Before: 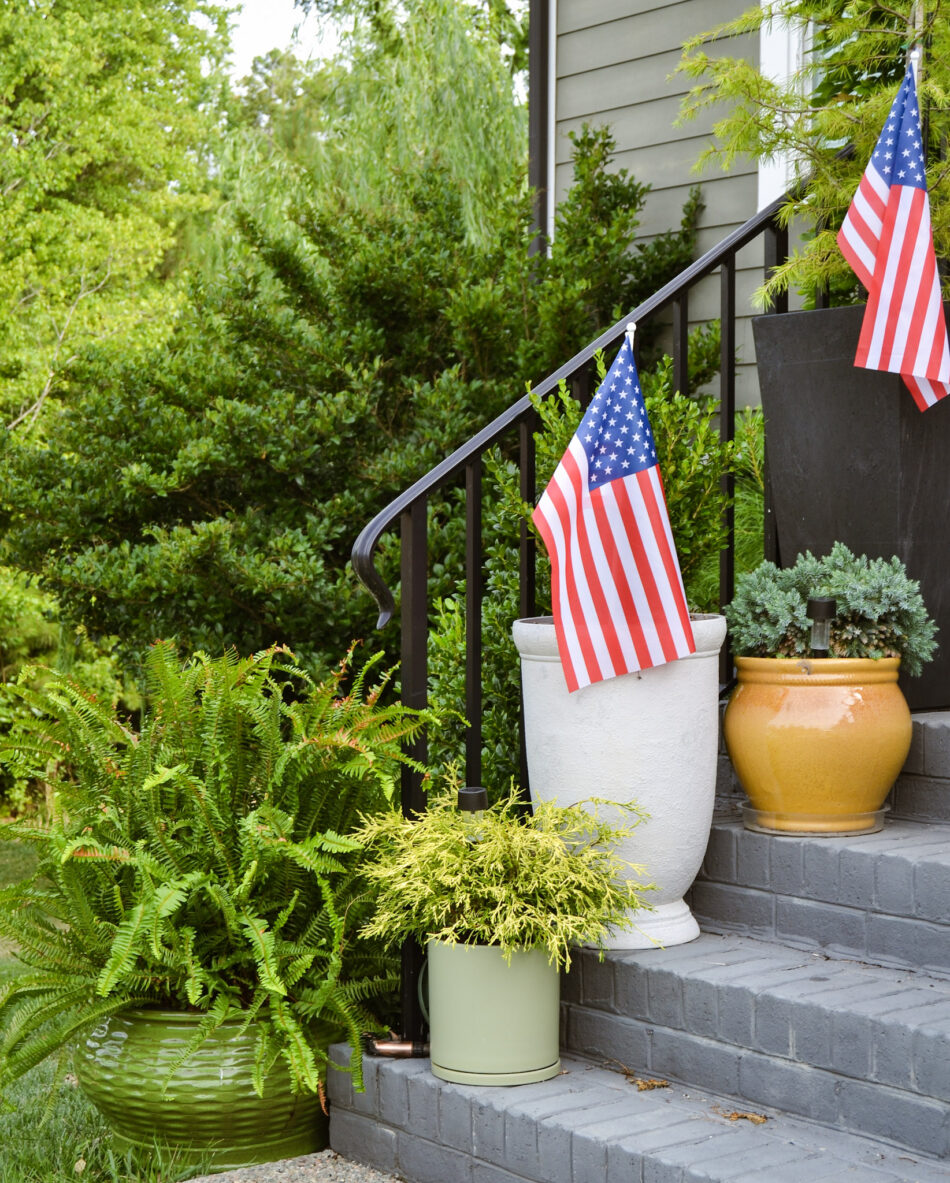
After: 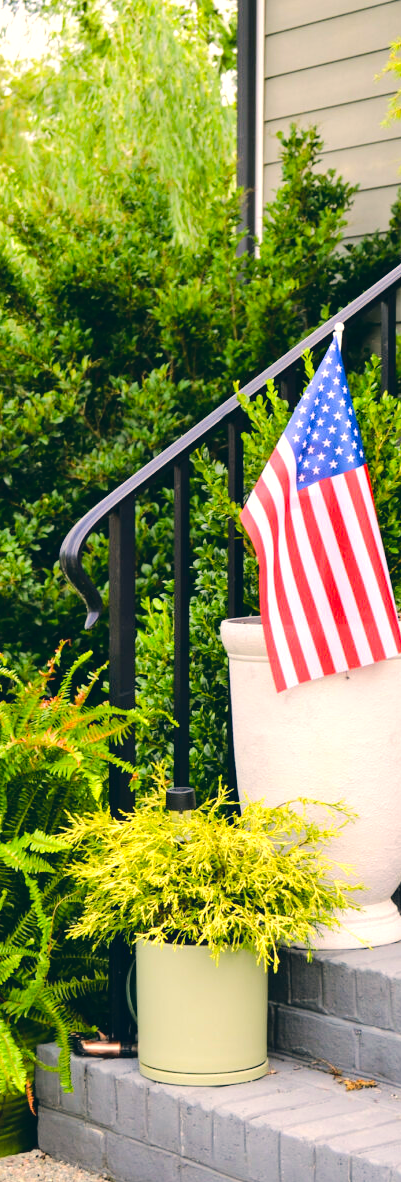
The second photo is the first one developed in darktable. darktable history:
tone curve: curves: ch0 [(0, 0) (0.003, 0.047) (0.011, 0.051) (0.025, 0.061) (0.044, 0.075) (0.069, 0.09) (0.1, 0.102) (0.136, 0.125) (0.177, 0.173) (0.224, 0.226) (0.277, 0.303) (0.335, 0.388) (0.399, 0.469) (0.468, 0.545) (0.543, 0.623) (0.623, 0.695) (0.709, 0.766) (0.801, 0.832) (0.898, 0.905) (1, 1)], color space Lab, linked channels, preserve colors none
crop: left 30.79%, right 26.899%
color correction: highlights a* 10.26, highlights b* 14.21, shadows a* -9.82, shadows b* -14.86
exposure: exposure 0.014 EV, compensate highlight preservation false
tone equalizer: -8 EV -0.377 EV, -7 EV -0.403 EV, -6 EV -0.337 EV, -5 EV -0.208 EV, -3 EV 0.232 EV, -2 EV 0.327 EV, -1 EV 0.411 EV, +0 EV 0.406 EV
